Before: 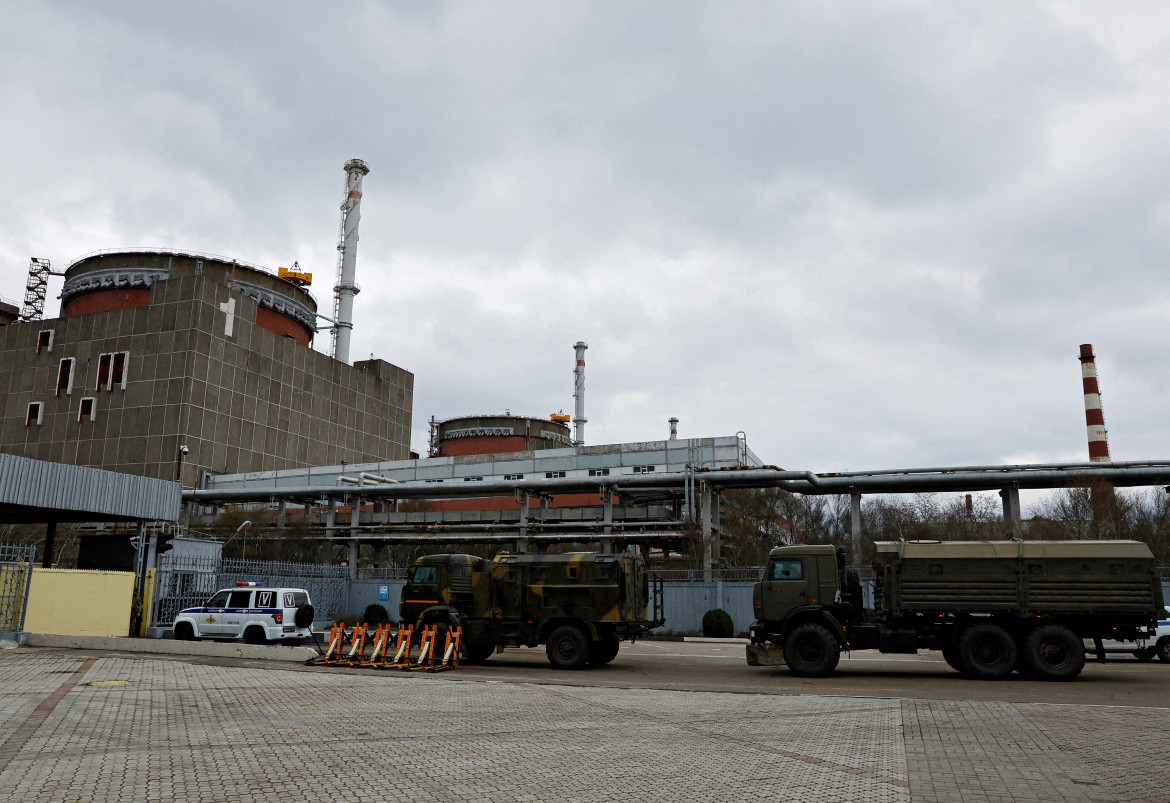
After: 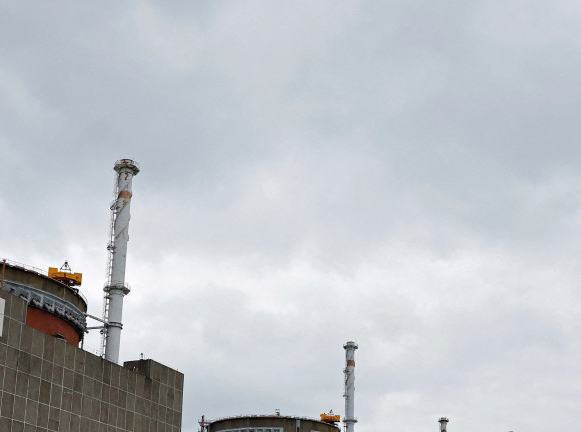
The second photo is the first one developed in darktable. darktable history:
crop: left 19.714%, right 30.586%, bottom 45.957%
